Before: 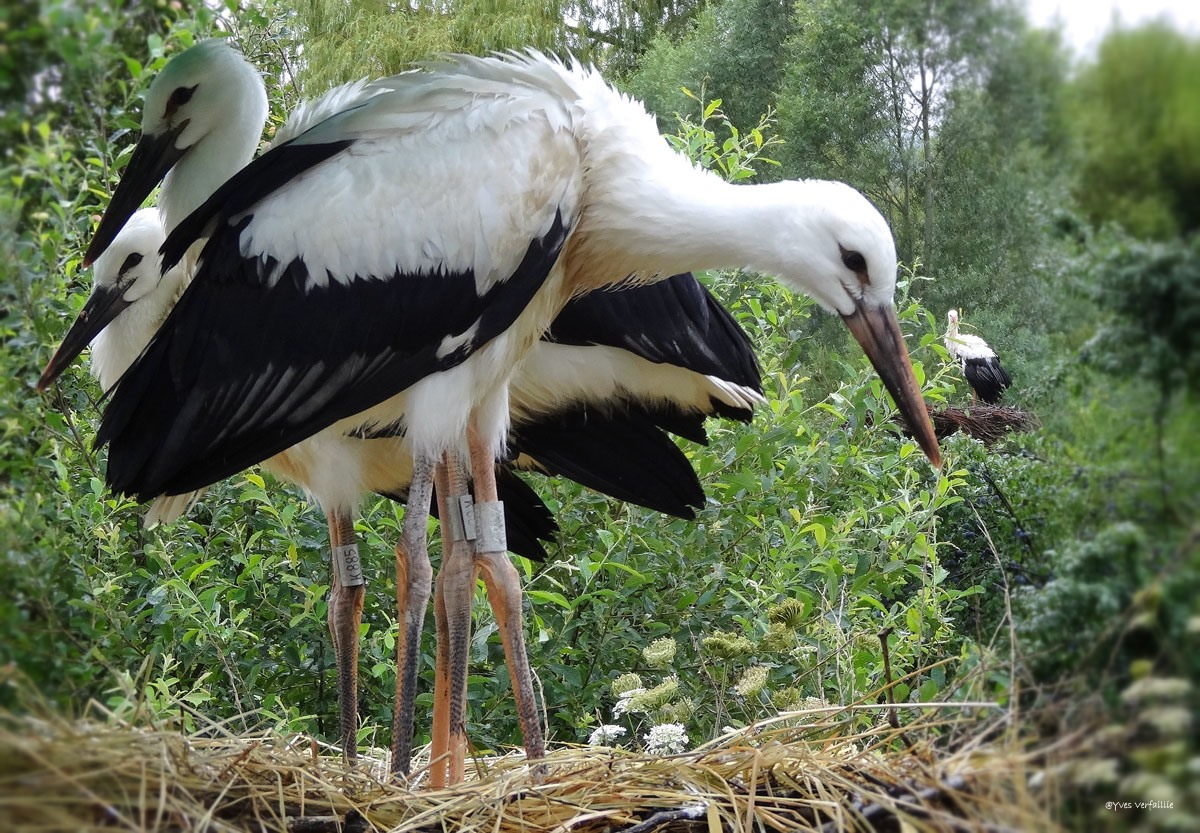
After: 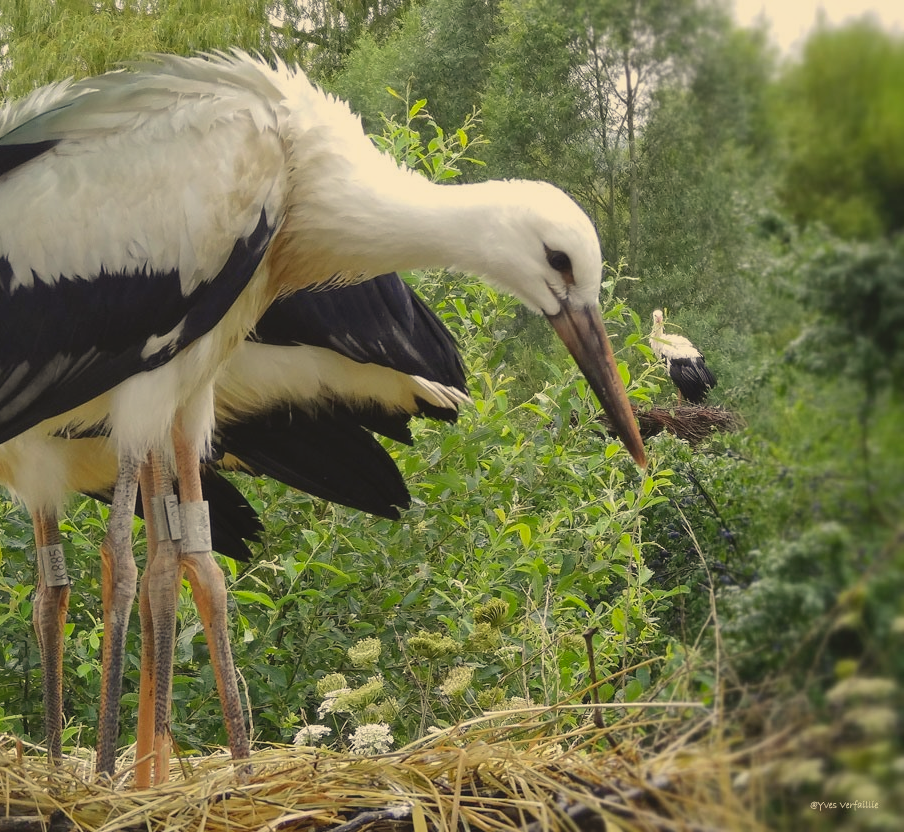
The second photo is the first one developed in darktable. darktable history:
crop and rotate: left 24.591%
contrast brightness saturation: contrast -0.102, saturation -0.099
shadows and highlights: on, module defaults
color correction: highlights a* 2.52, highlights b* 22.54
